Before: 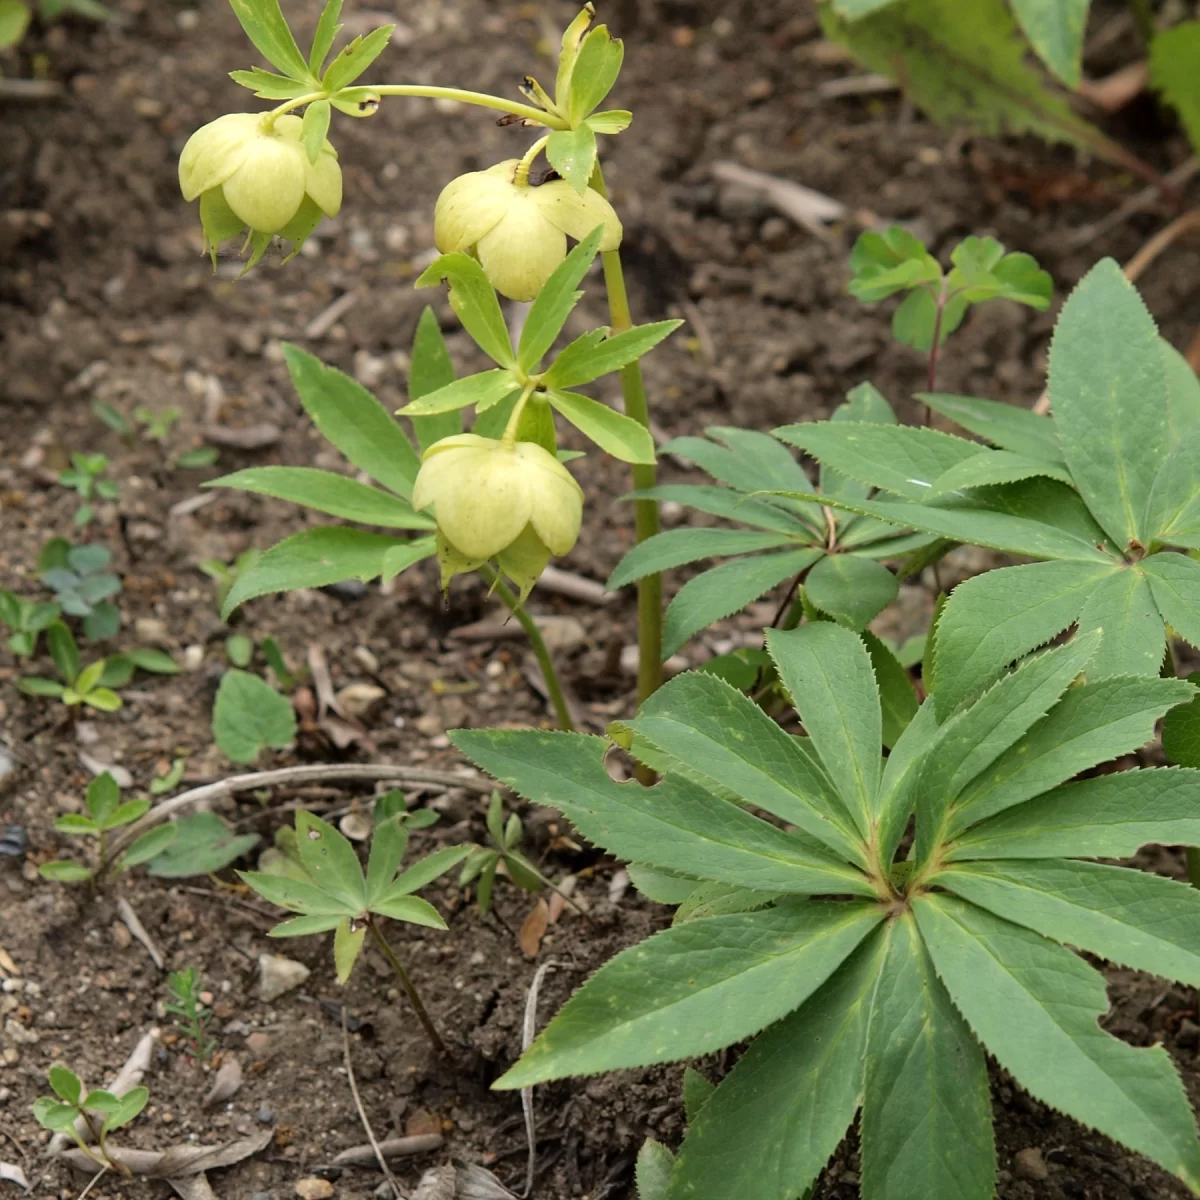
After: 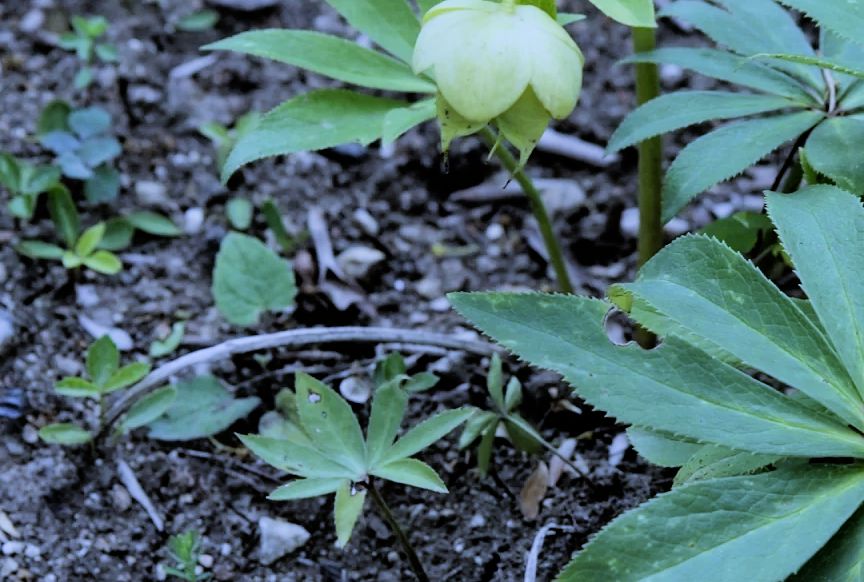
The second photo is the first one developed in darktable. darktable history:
white balance: red 0.766, blue 1.537
crop: top 36.498%, right 27.964%, bottom 14.995%
filmic rgb: black relative exposure -5 EV, hardness 2.88, contrast 1.4, highlights saturation mix -20%
